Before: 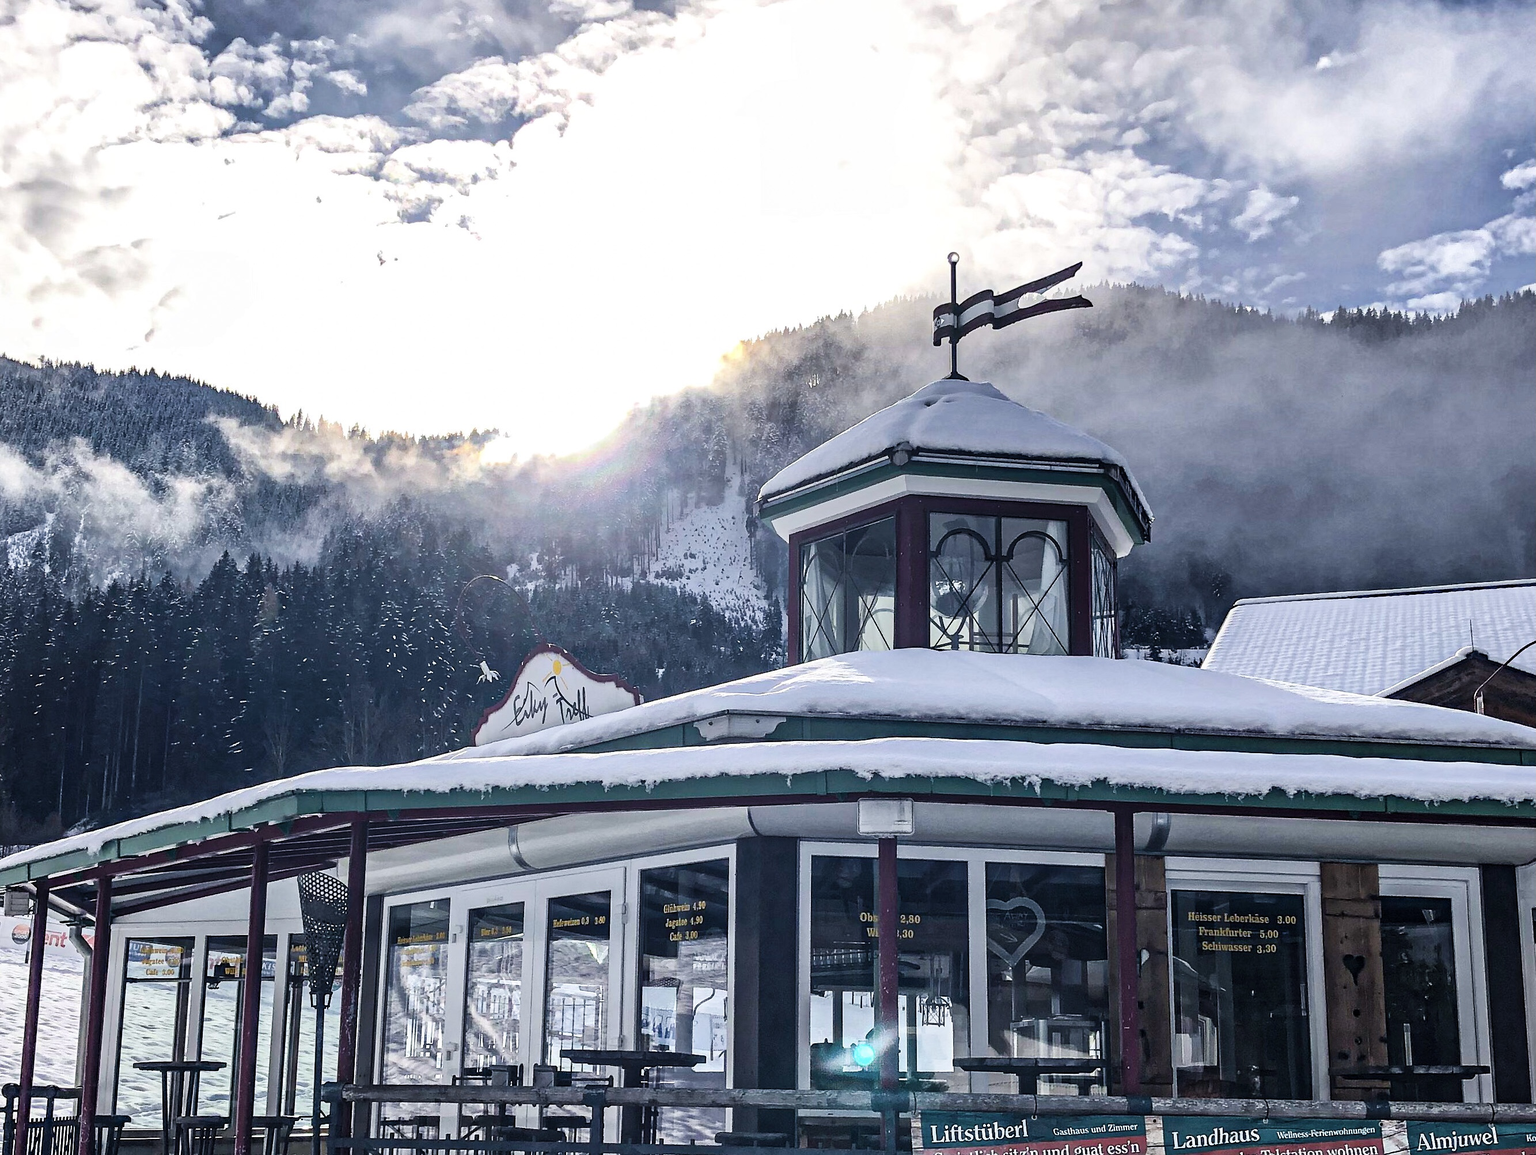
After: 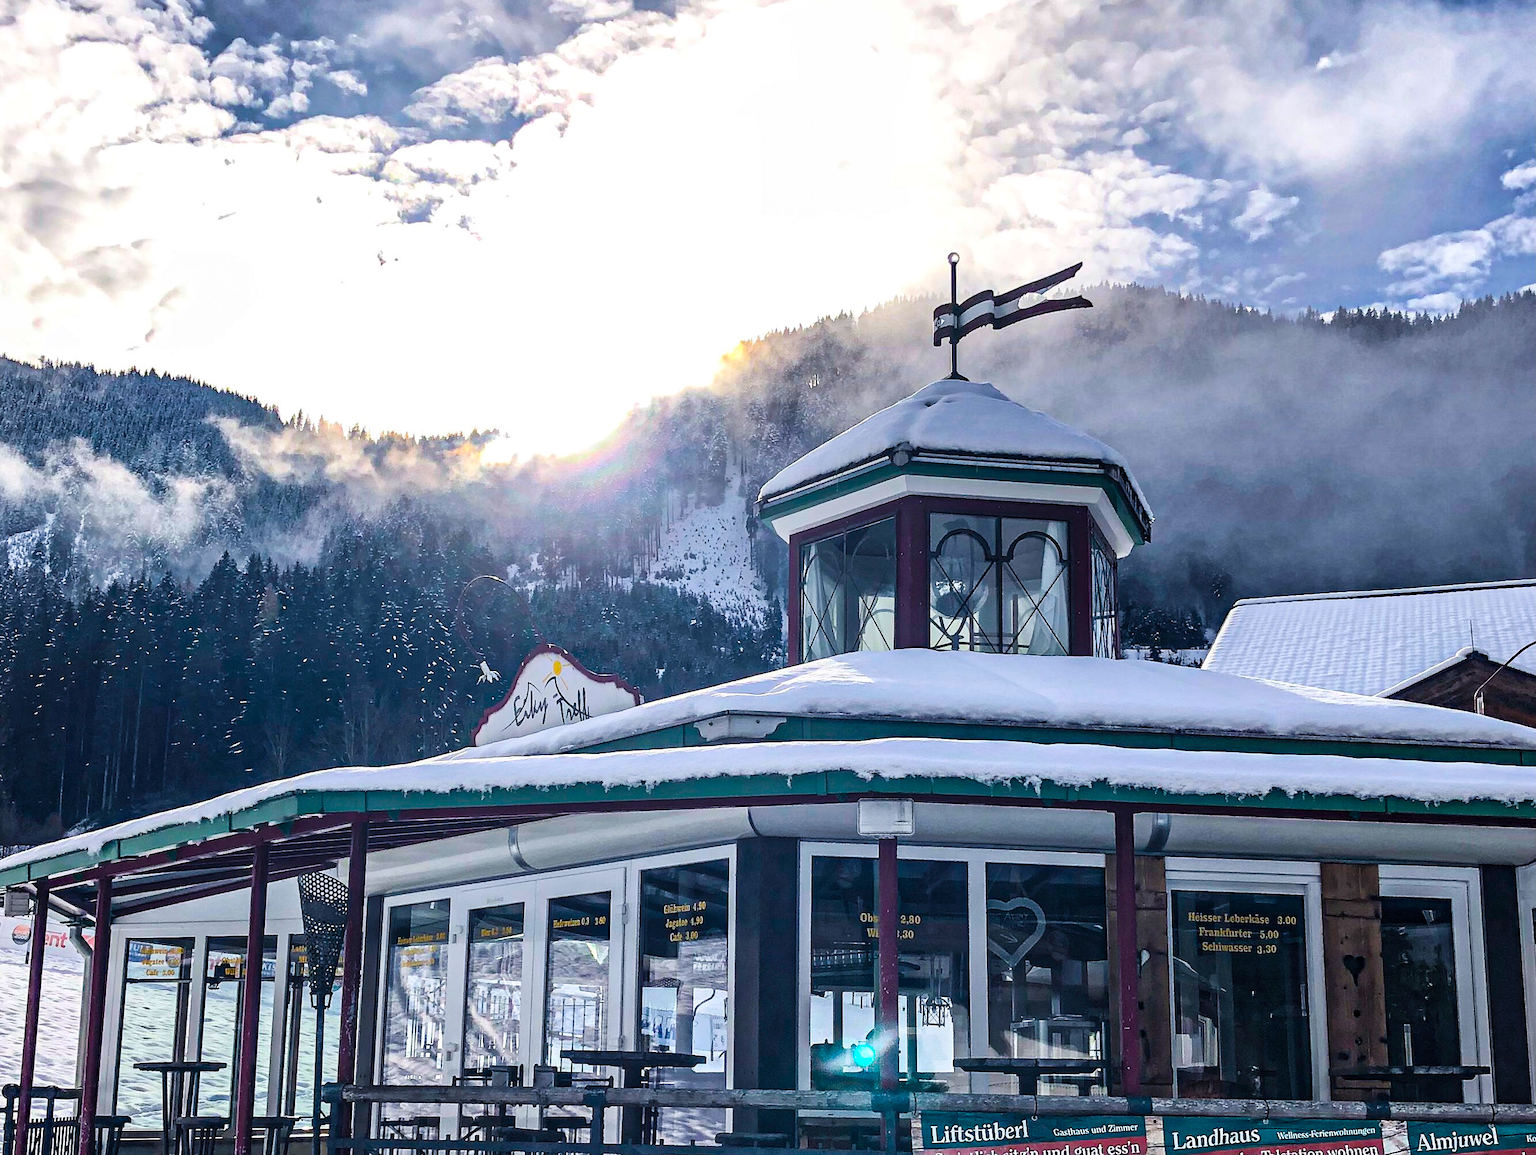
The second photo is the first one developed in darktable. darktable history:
color balance rgb: perceptual saturation grading › global saturation 29.836%, global vibrance 20%
